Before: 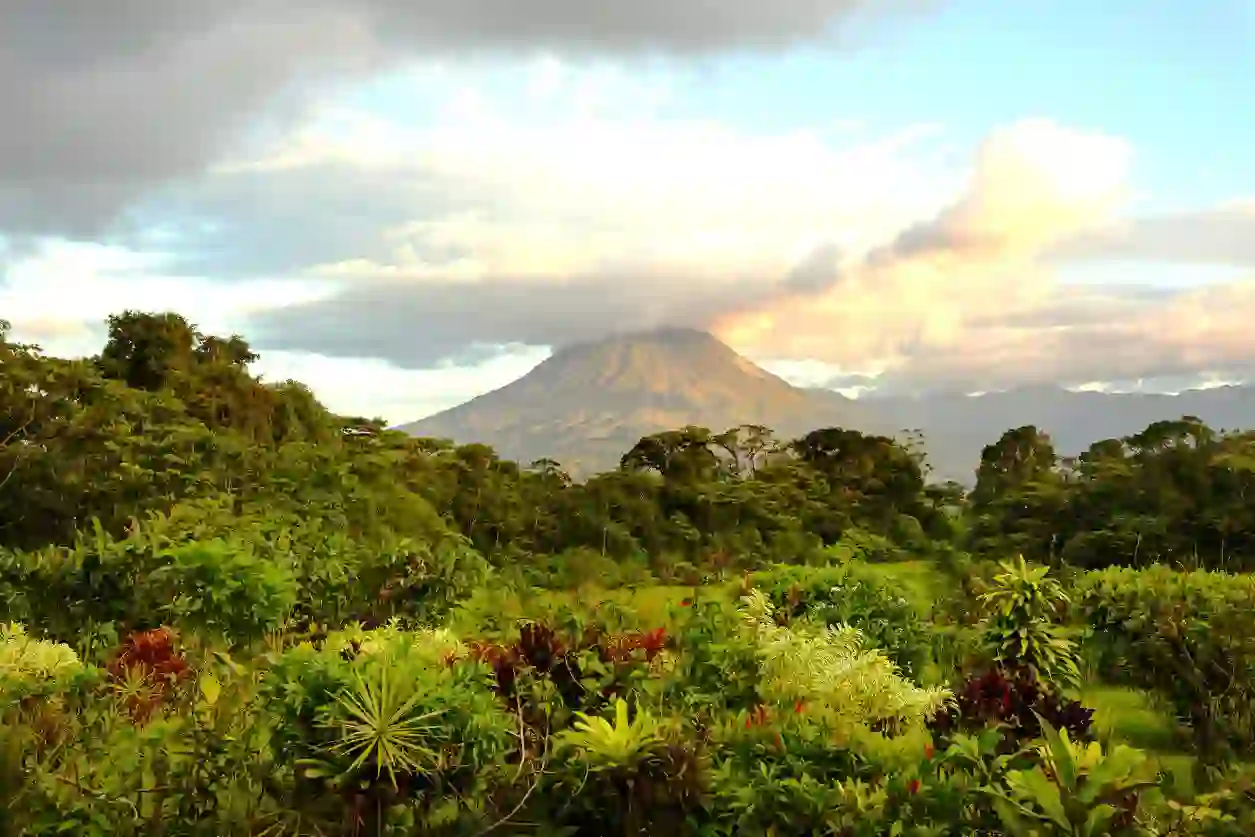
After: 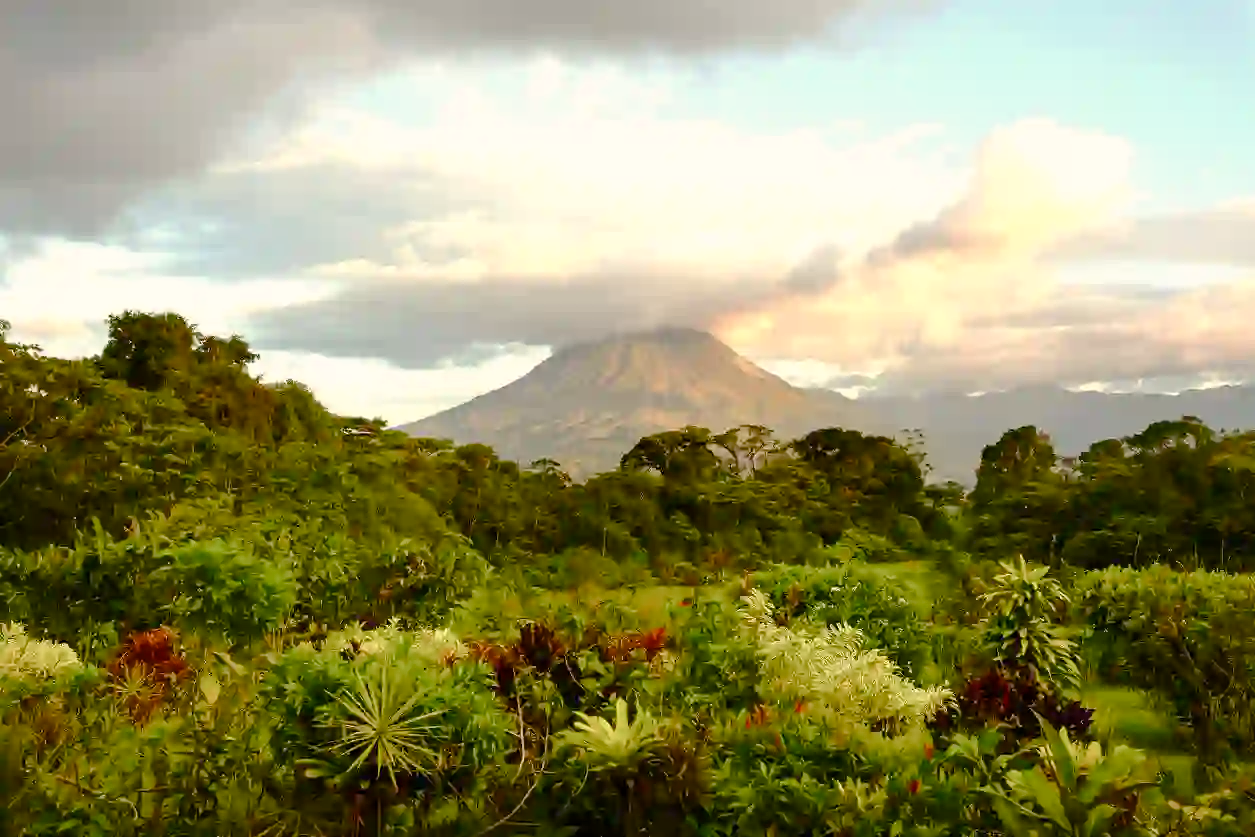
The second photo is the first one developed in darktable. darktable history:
color balance rgb: power › hue 206.99°, highlights gain › chroma 3.033%, highlights gain › hue 72.06°, perceptual saturation grading › global saturation 20%, perceptual saturation grading › highlights -50.559%, perceptual saturation grading › shadows 30.412%, global vibrance 20%
